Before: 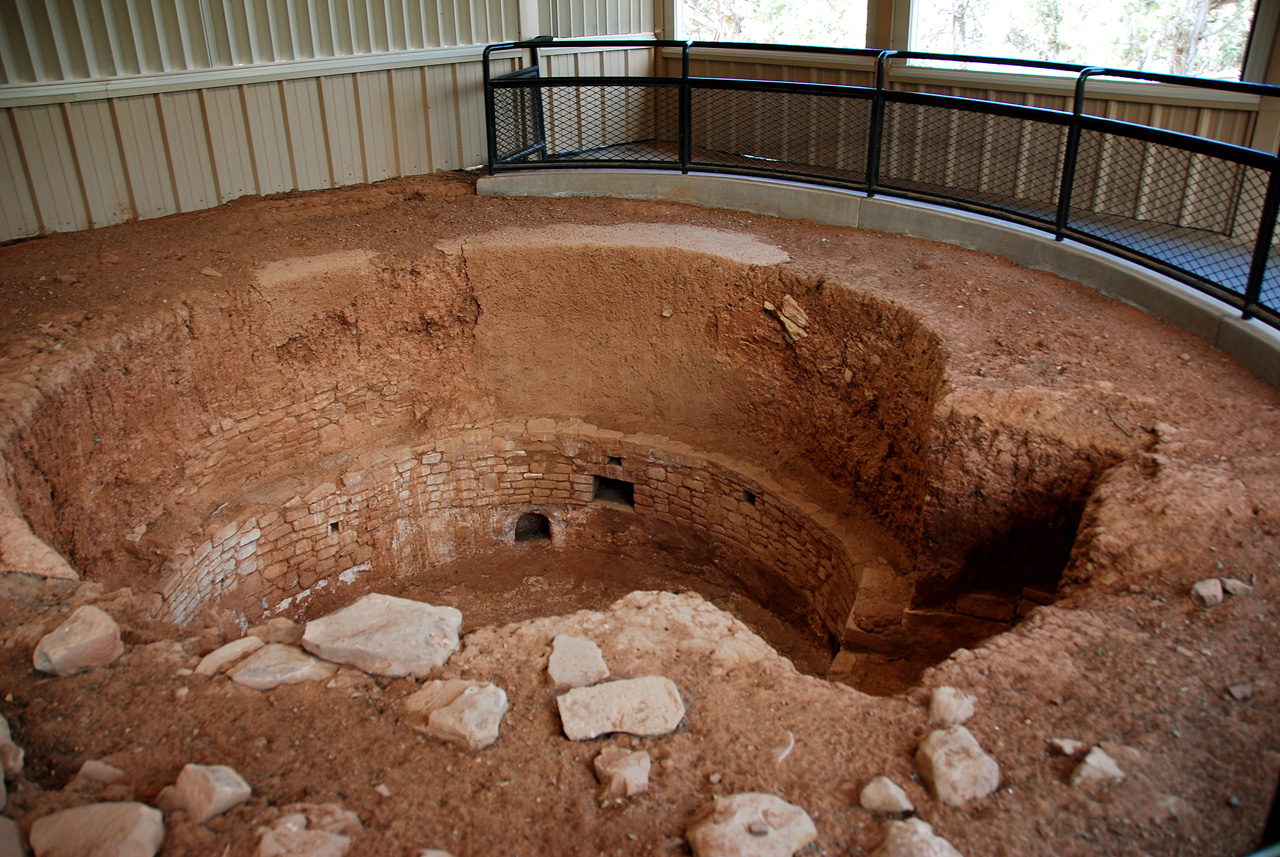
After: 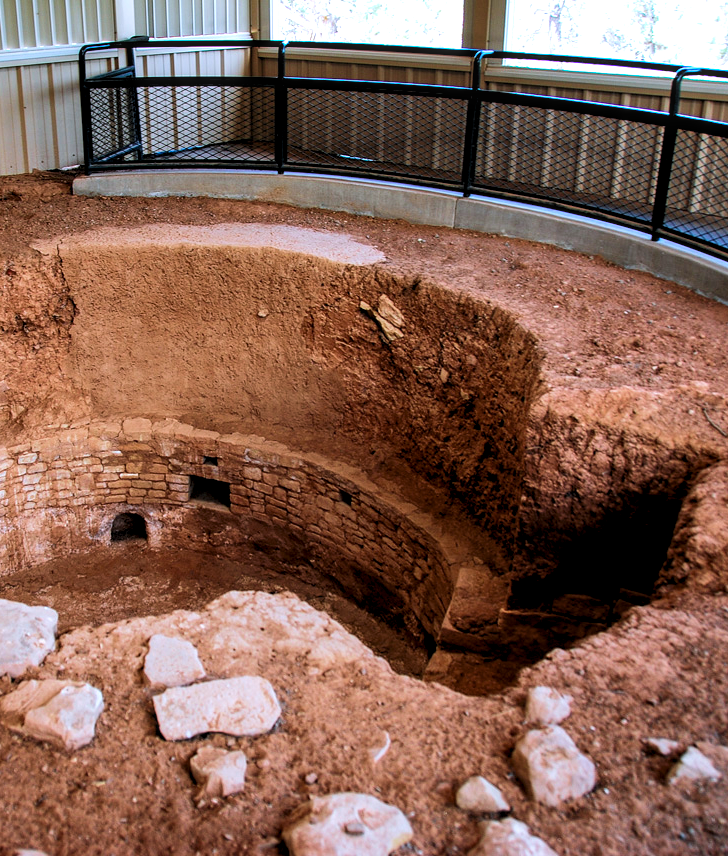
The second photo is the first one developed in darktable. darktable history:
contrast brightness saturation: contrast 0.105, brightness 0.017, saturation 0.024
levels: levels [0.062, 0.494, 0.925]
local contrast: detail 130%
velvia: on, module defaults
crop: left 31.603%, top 0.001%, right 11.484%
color calibration: illuminant as shot in camera, x 0.37, y 0.382, temperature 4315.83 K
color balance rgb: perceptual saturation grading › global saturation 0.804%, perceptual brilliance grading › mid-tones 10.993%, perceptual brilliance grading › shadows 14.381%, global vibrance 20%
